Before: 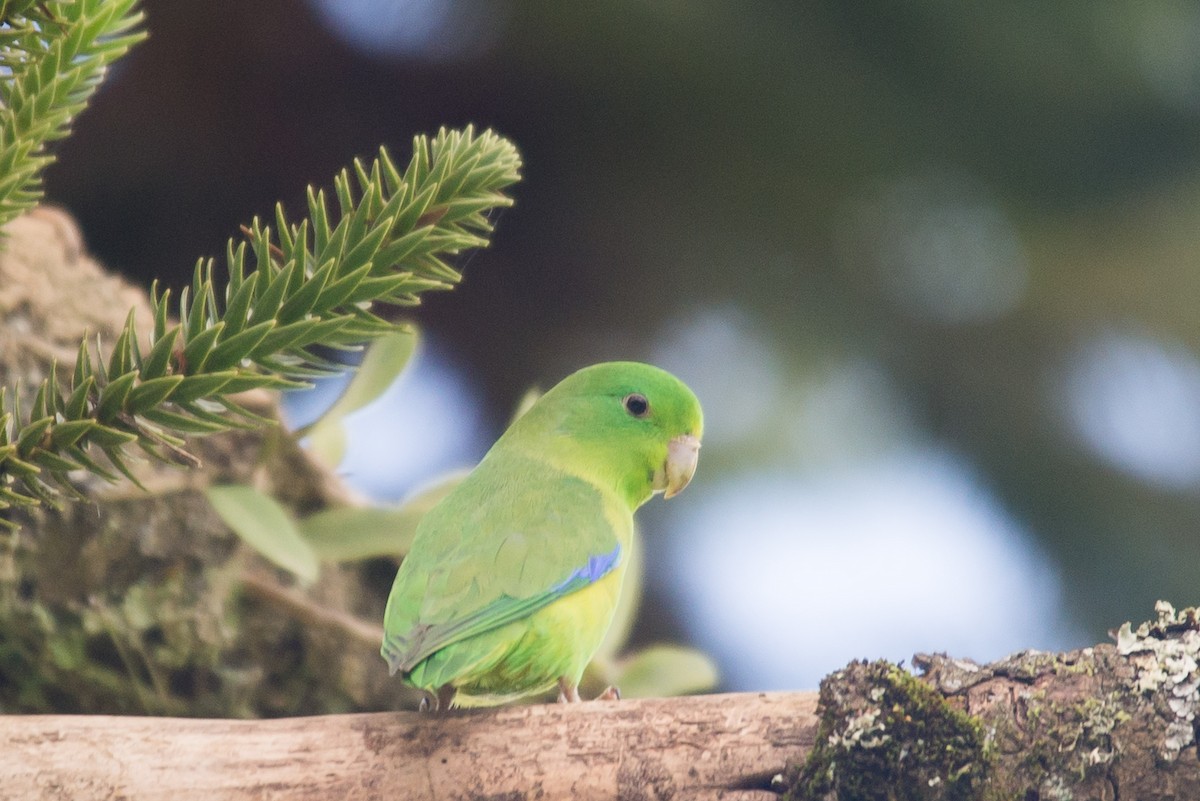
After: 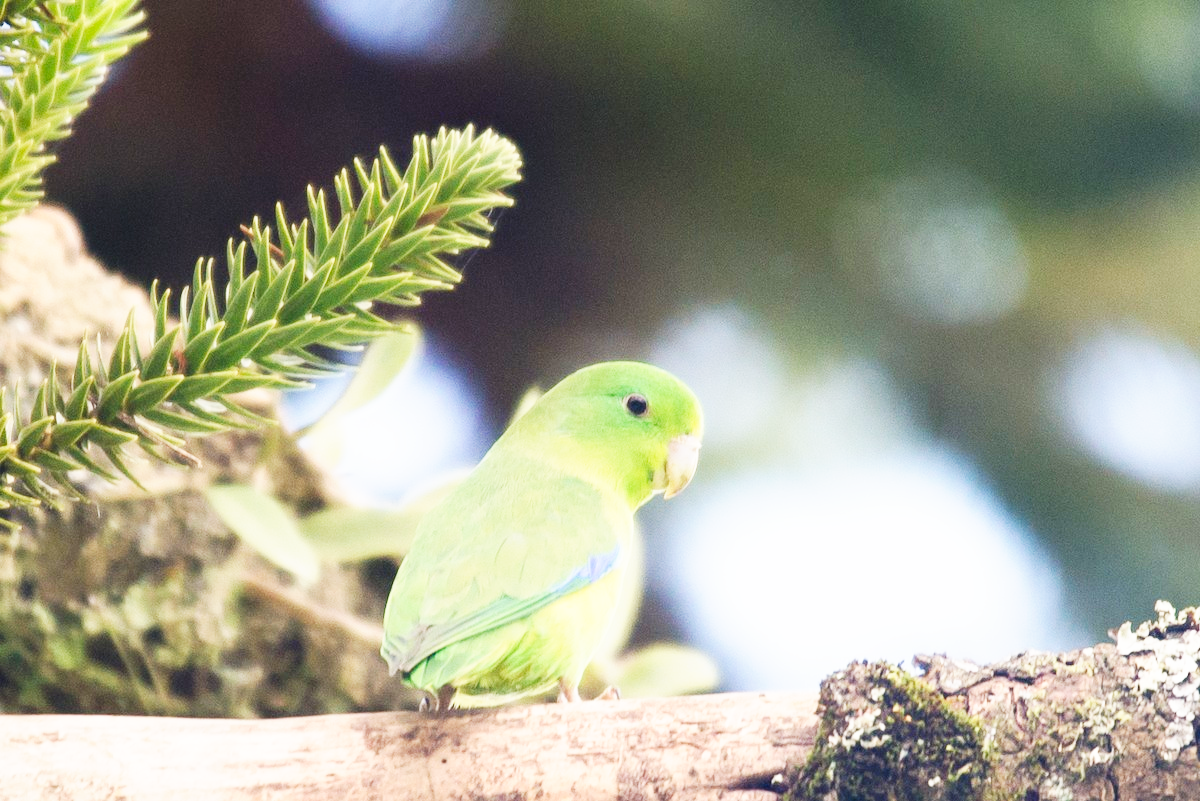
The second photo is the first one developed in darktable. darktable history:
base curve: curves: ch0 [(0, 0) (0.007, 0.004) (0.027, 0.03) (0.046, 0.07) (0.207, 0.54) (0.442, 0.872) (0.673, 0.972) (1, 1)], preserve colors none
